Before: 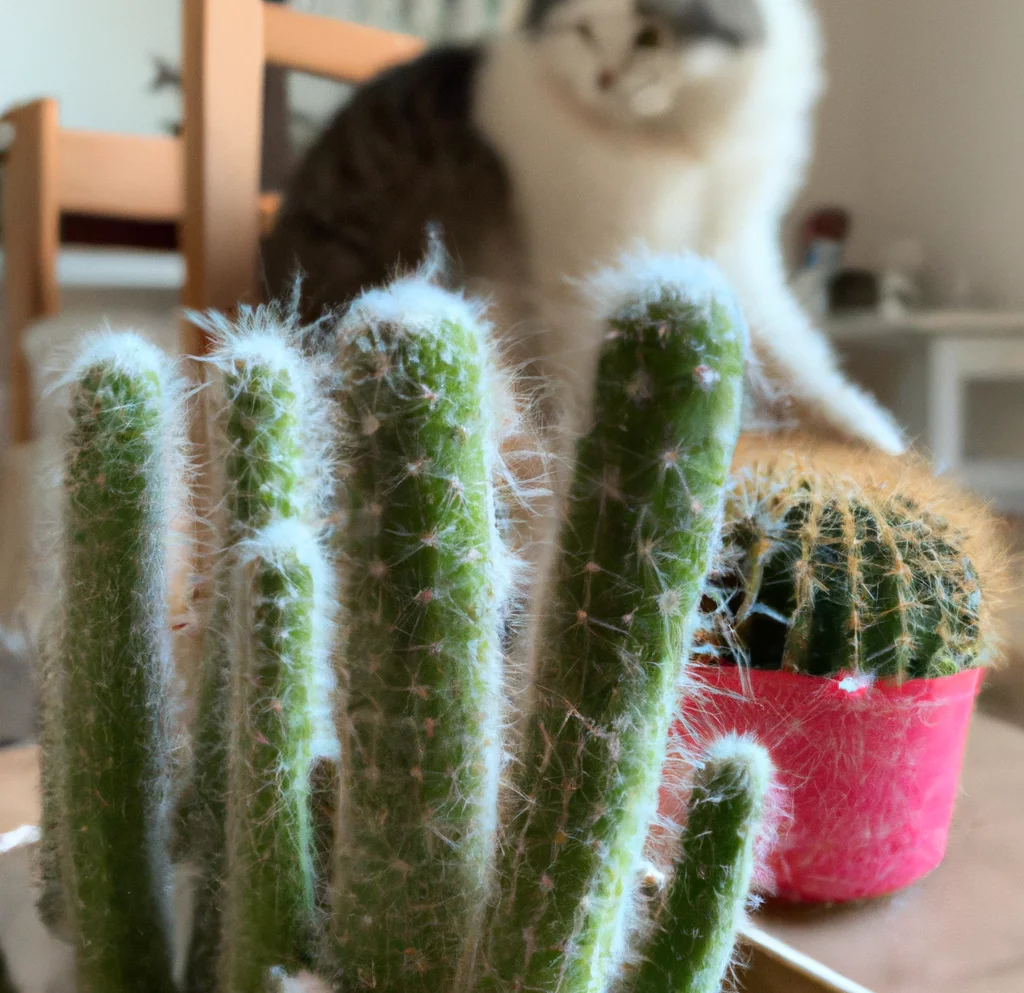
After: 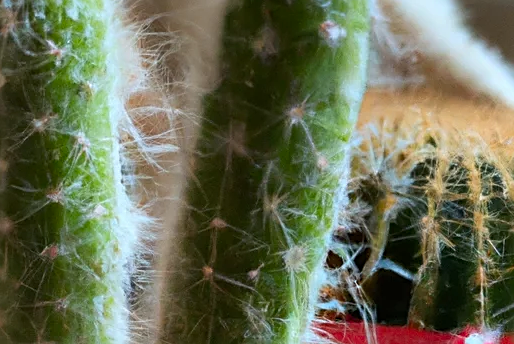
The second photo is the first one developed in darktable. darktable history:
crop: left 36.607%, top 34.735%, right 13.146%, bottom 30.611%
sharpen: on, module defaults
color balance: output saturation 110%
